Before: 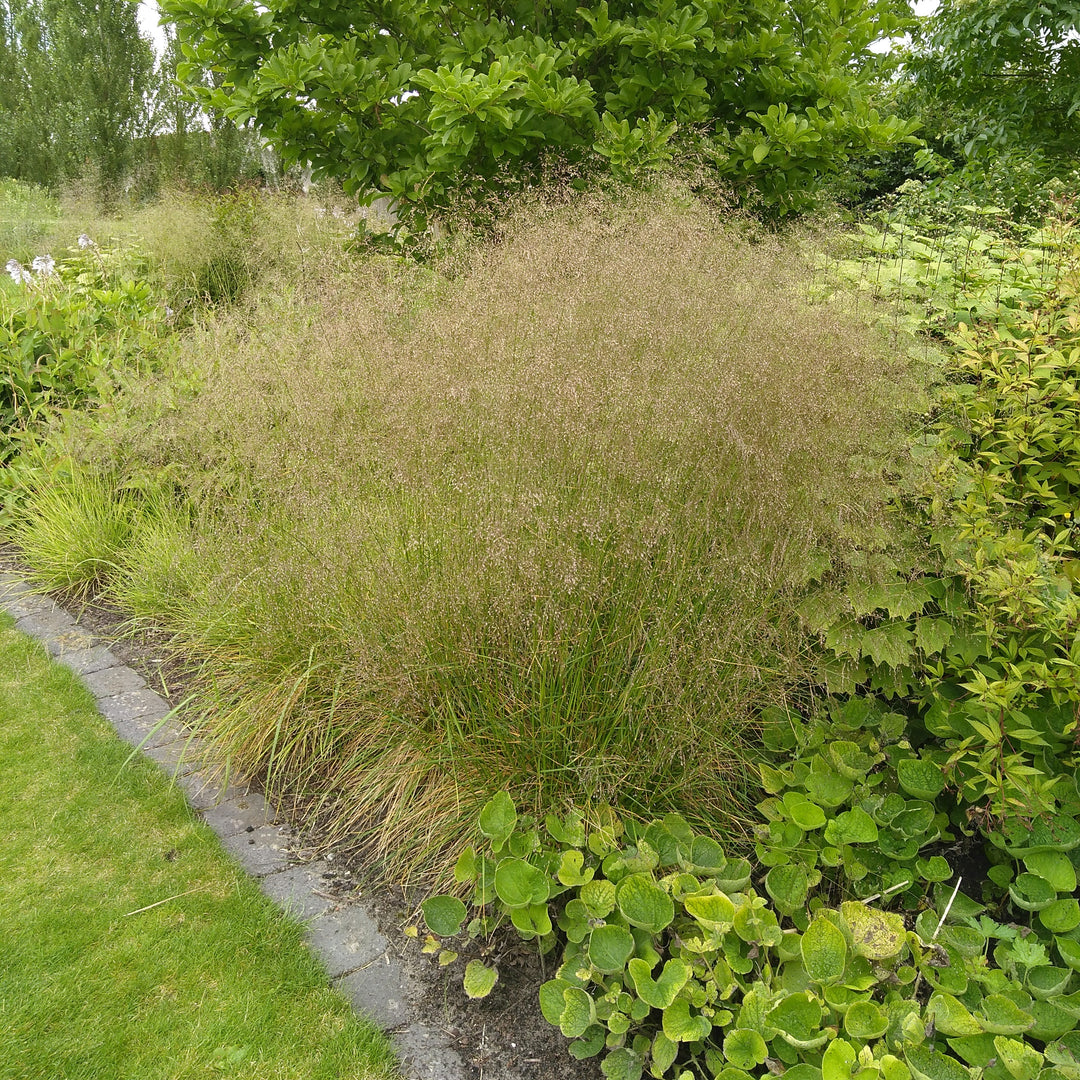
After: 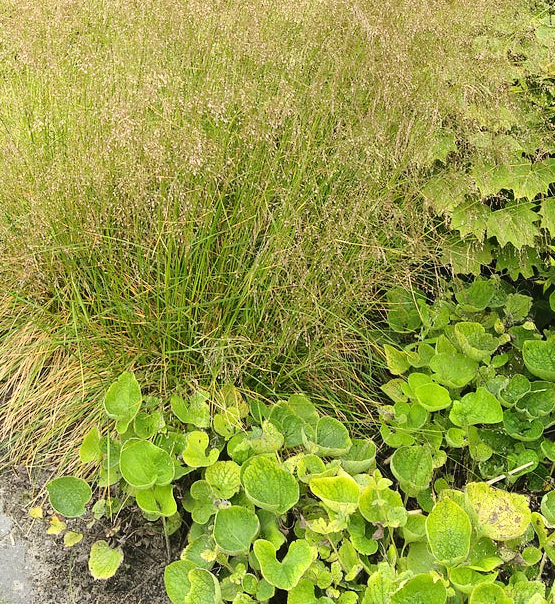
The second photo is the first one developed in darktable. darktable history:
crop: left 34.744%, top 38.835%, right 13.825%, bottom 5.153%
base curve: curves: ch0 [(0, 0) (0.028, 0.03) (0.121, 0.232) (0.46, 0.748) (0.859, 0.968) (1, 1)]
